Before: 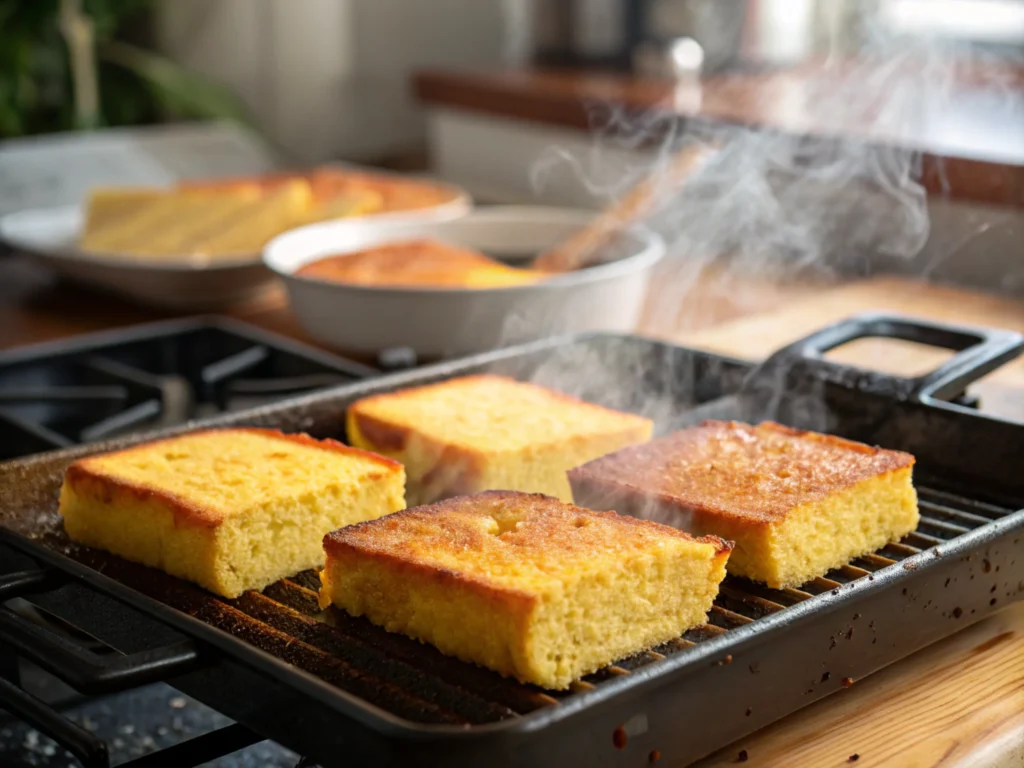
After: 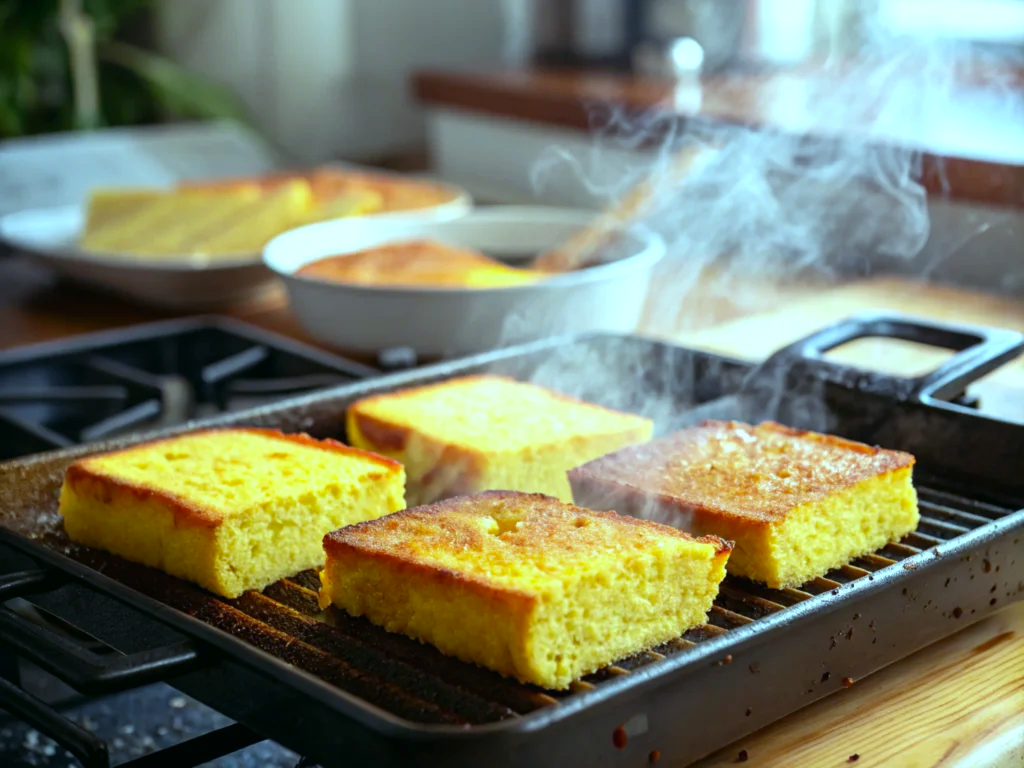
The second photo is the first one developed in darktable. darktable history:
exposure: exposure 0.161 EV, compensate highlight preservation false
contrast brightness saturation: contrast 0.04, saturation 0.16
color balance: mode lift, gamma, gain (sRGB), lift [0.997, 0.979, 1.021, 1.011], gamma [1, 1.084, 0.916, 0.998], gain [1, 0.87, 1.13, 1.101], contrast 4.55%, contrast fulcrum 38.24%, output saturation 104.09%
white balance: red 1.004, blue 1.096
